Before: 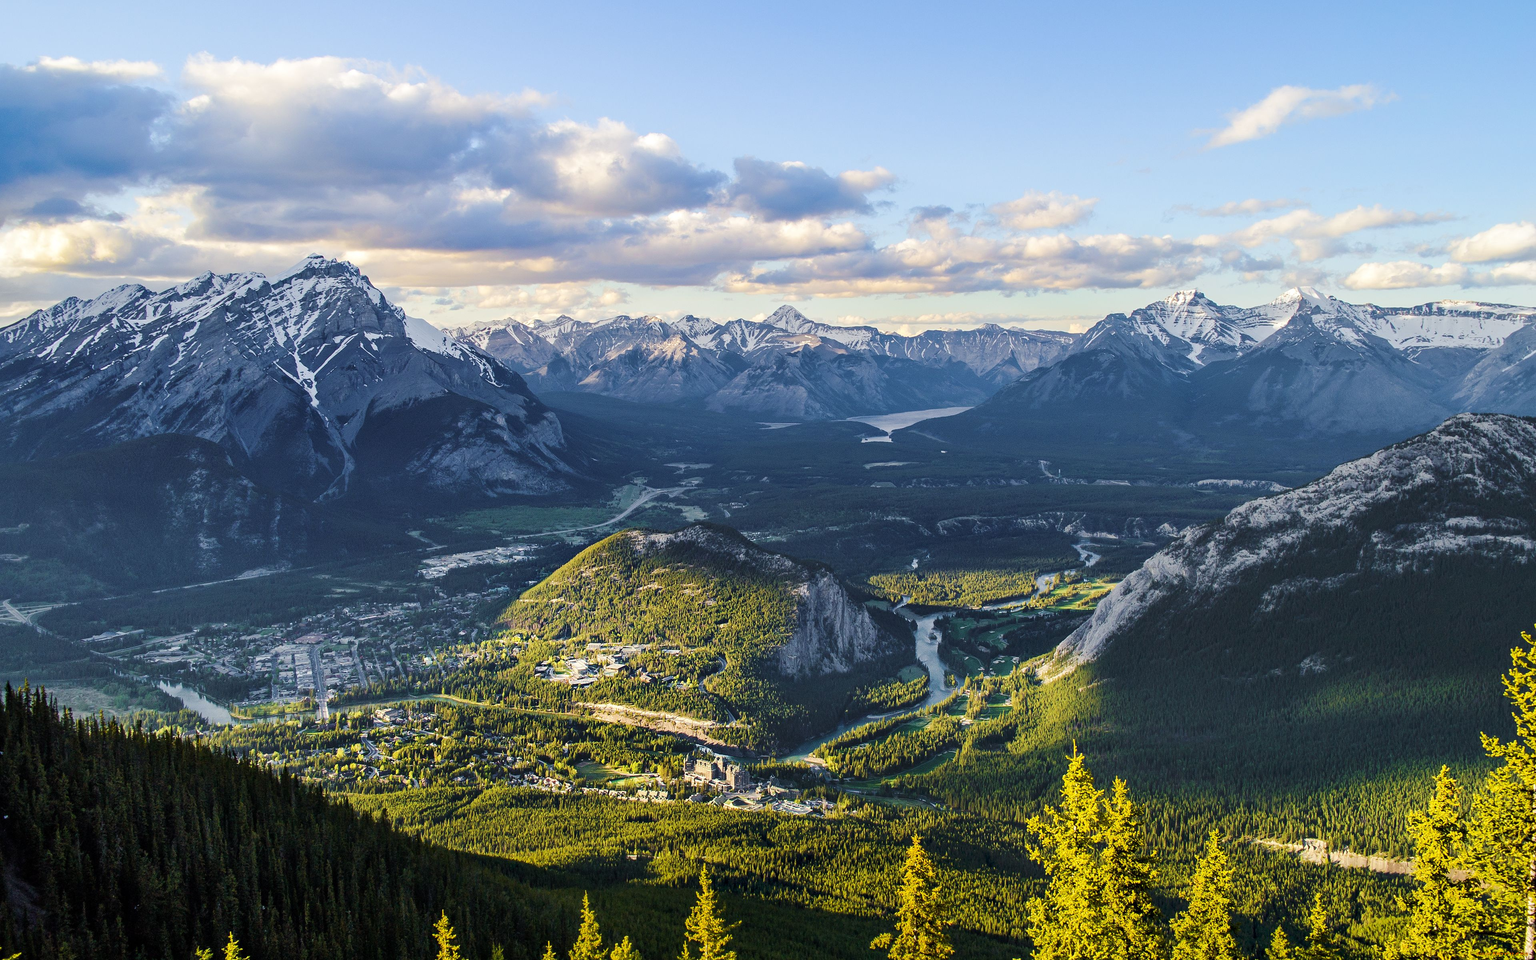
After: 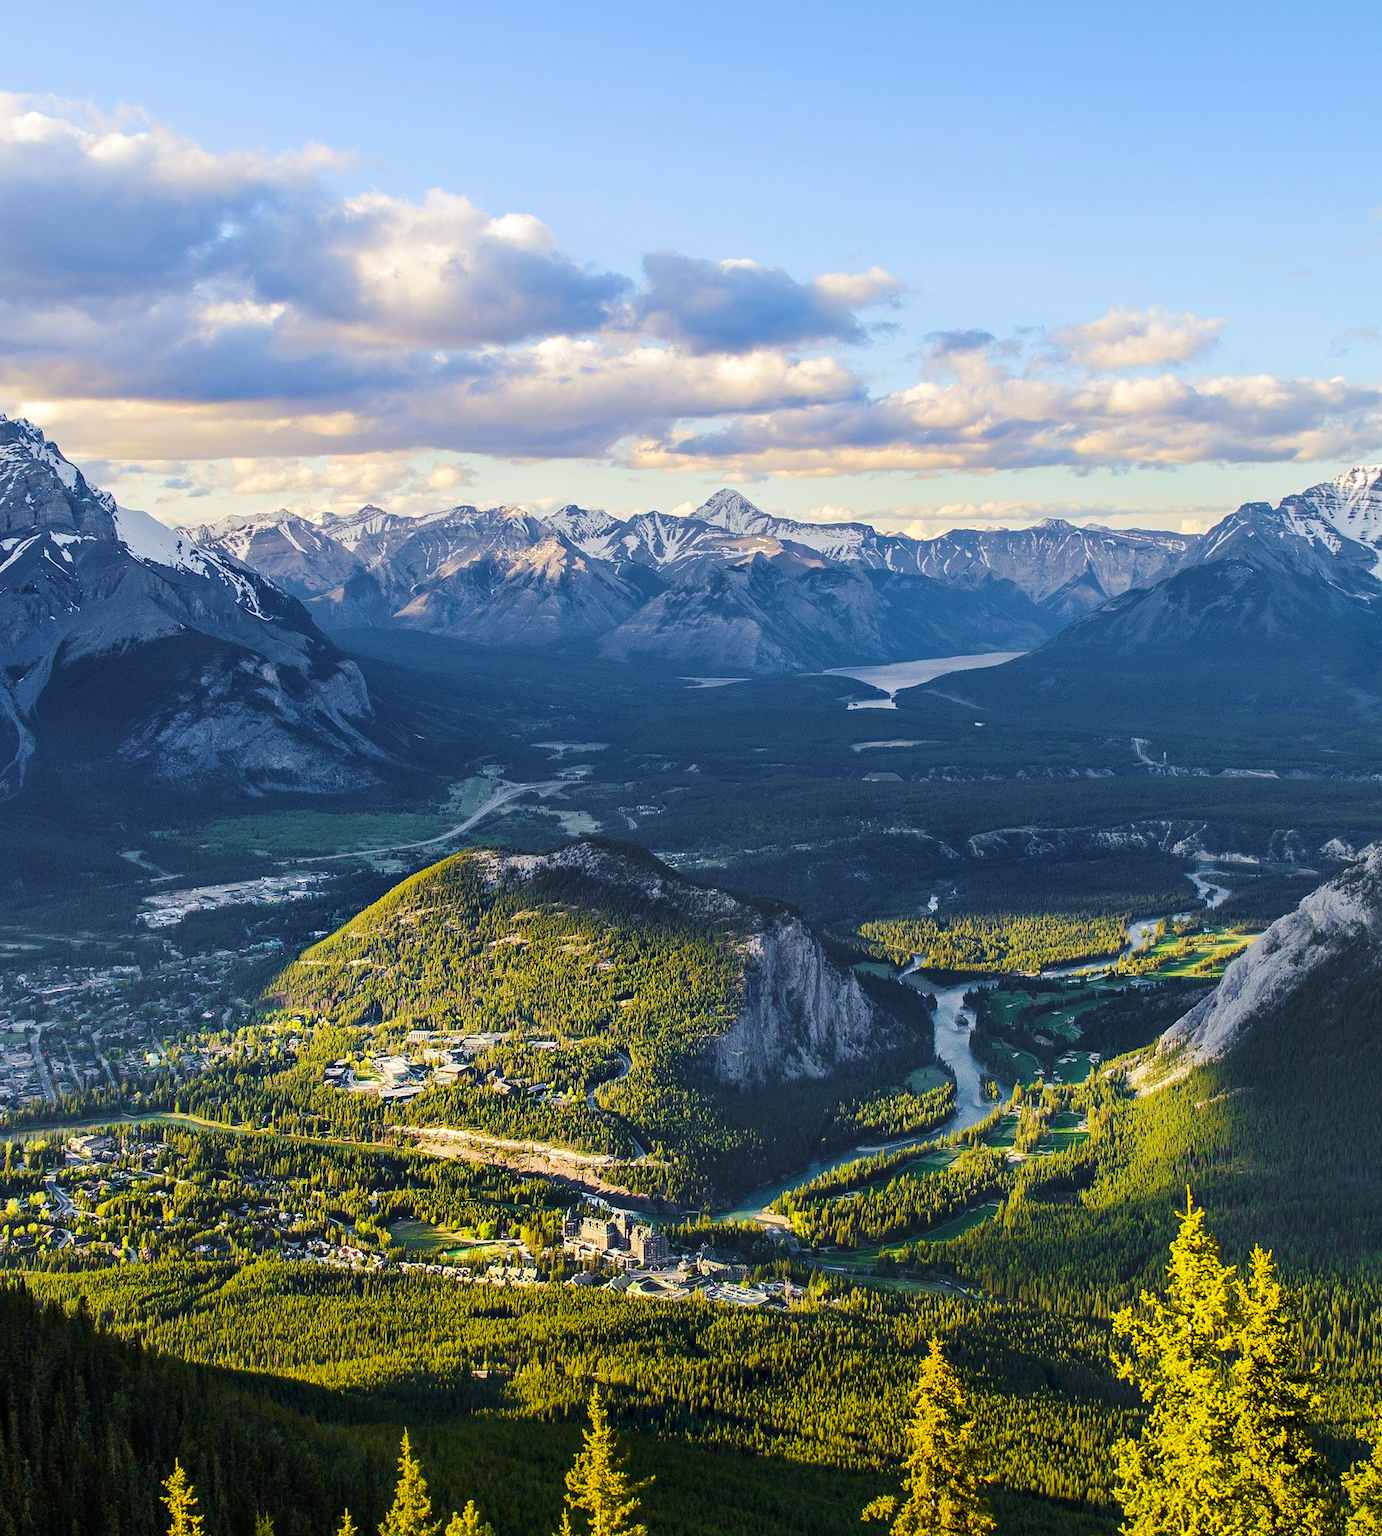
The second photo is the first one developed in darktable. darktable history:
crop: left 21.674%, right 22.086%
color contrast: green-magenta contrast 1.2, blue-yellow contrast 1.2
